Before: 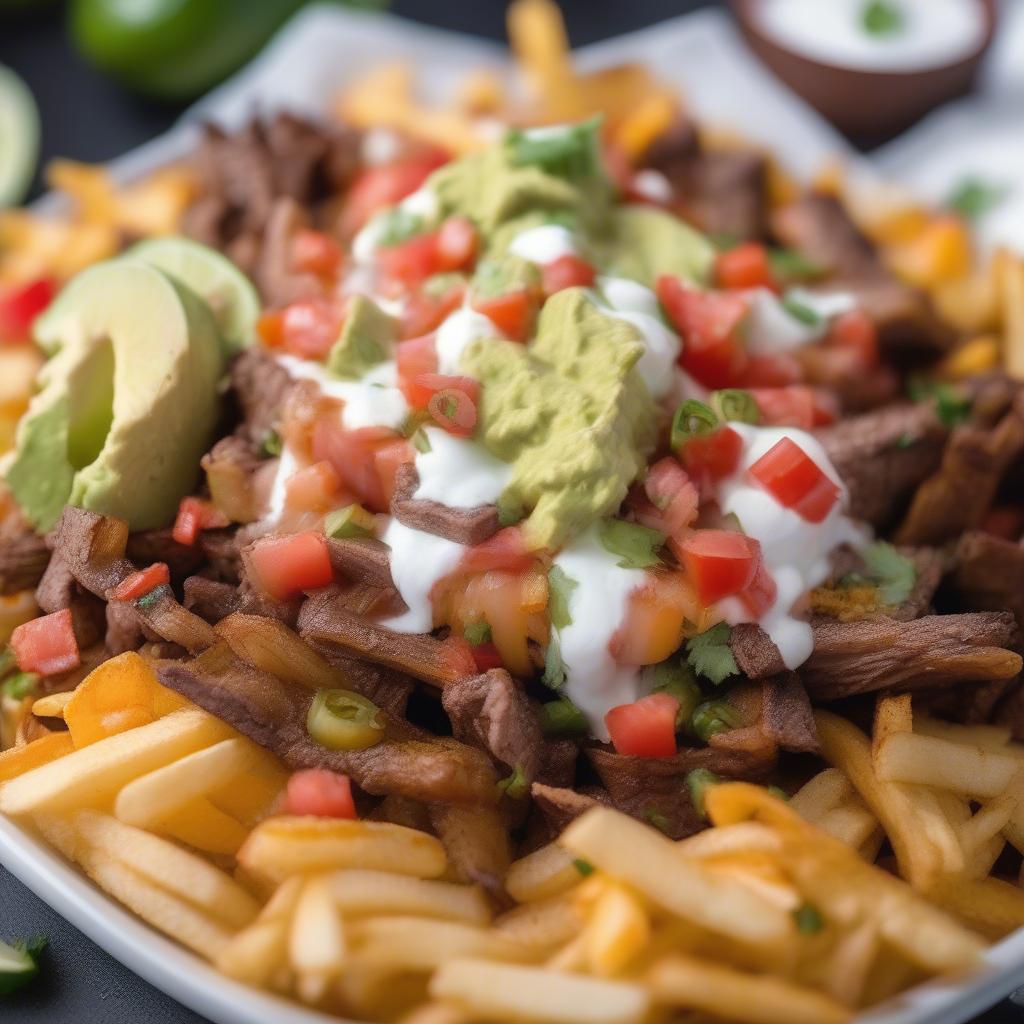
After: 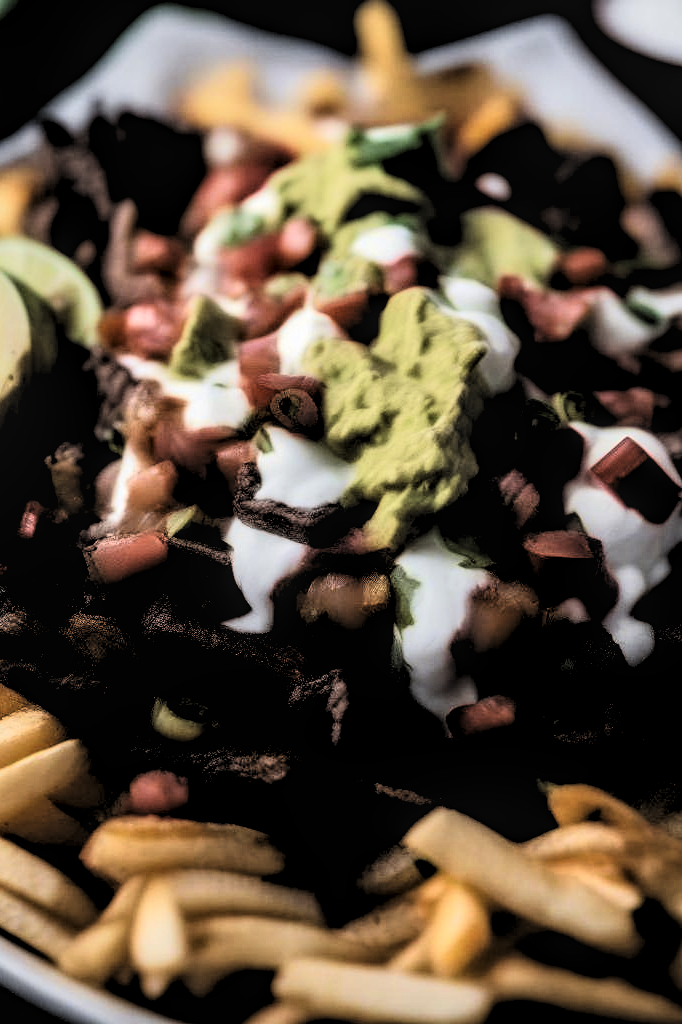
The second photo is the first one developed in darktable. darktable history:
local contrast: detail 130%
tone equalizer: edges refinement/feathering 500, mask exposure compensation -1.57 EV, preserve details no
tone curve: curves: ch0 [(0, 0.013) (0.054, 0.018) (0.205, 0.191) (0.289, 0.292) (0.39, 0.424) (0.493, 0.551) (0.647, 0.752) (0.778, 0.895) (1, 0.998)]; ch1 [(0, 0) (0.385, 0.343) (0.439, 0.415) (0.494, 0.495) (0.501, 0.501) (0.51, 0.509) (0.54, 0.546) (0.586, 0.606) (0.66, 0.701) (0.783, 0.804) (1, 1)]; ch2 [(0, 0) (0.32, 0.281) (0.403, 0.399) (0.441, 0.428) (0.47, 0.469) (0.498, 0.496) (0.524, 0.538) (0.566, 0.579) (0.633, 0.665) (0.7, 0.711) (1, 1)], color space Lab, independent channels, preserve colors none
levels: levels [0.514, 0.759, 1]
crop and rotate: left 15.489%, right 17.906%
